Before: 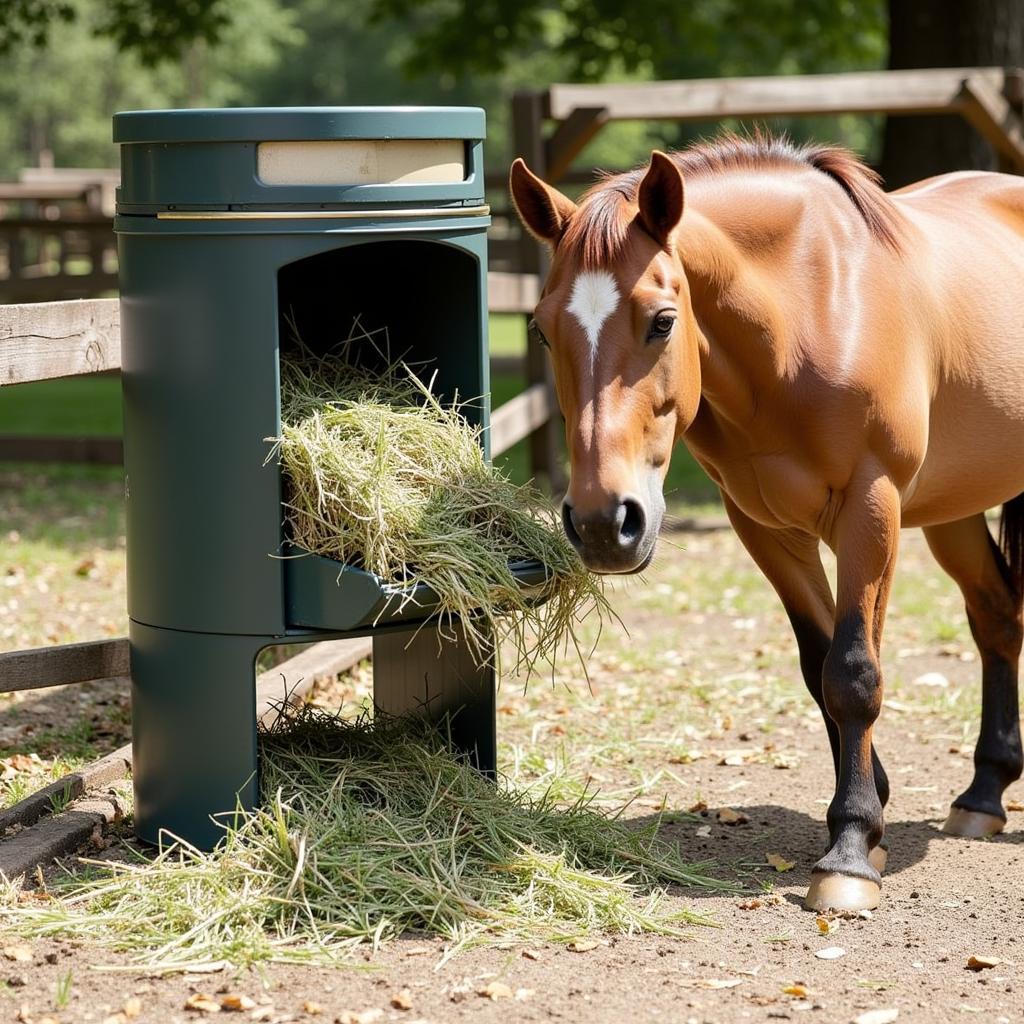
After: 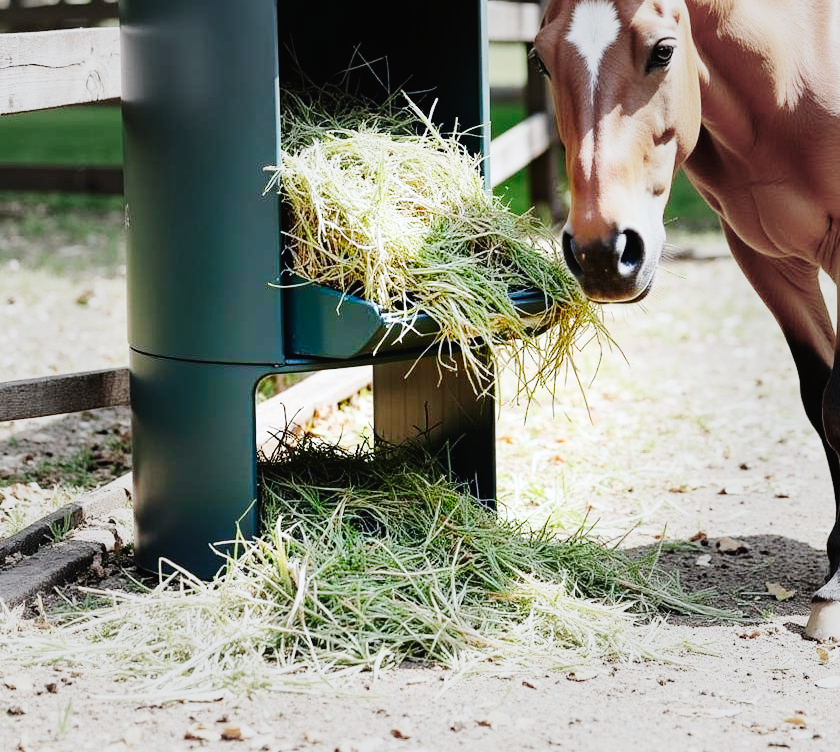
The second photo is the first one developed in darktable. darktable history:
color calibration: x 0.372, y 0.386, temperature 4284.9 K
base curve: curves: ch0 [(0, 0) (0.028, 0.03) (0.121, 0.232) (0.46, 0.748) (0.859, 0.968) (1, 1)], preserve colors none
contrast brightness saturation: saturation 0.121
crop: top 26.5%, right 17.938%
vignetting: fall-off start 40.23%, fall-off radius 40.73%, brightness -0.217
tone curve: curves: ch0 [(0, 0.018) (0.061, 0.041) (0.205, 0.191) (0.289, 0.292) (0.39, 0.424) (0.493, 0.551) (0.666, 0.743) (0.795, 0.841) (1, 0.998)]; ch1 [(0, 0) (0.385, 0.343) (0.439, 0.415) (0.494, 0.498) (0.501, 0.501) (0.51, 0.496) (0.548, 0.554) (0.586, 0.61) (0.684, 0.658) (0.783, 0.804) (1, 1)]; ch2 [(0, 0) (0.304, 0.31) (0.403, 0.399) (0.441, 0.428) (0.47, 0.469) (0.498, 0.496) (0.524, 0.538) (0.566, 0.588) (0.648, 0.665) (0.697, 0.699) (1, 1)], preserve colors none
